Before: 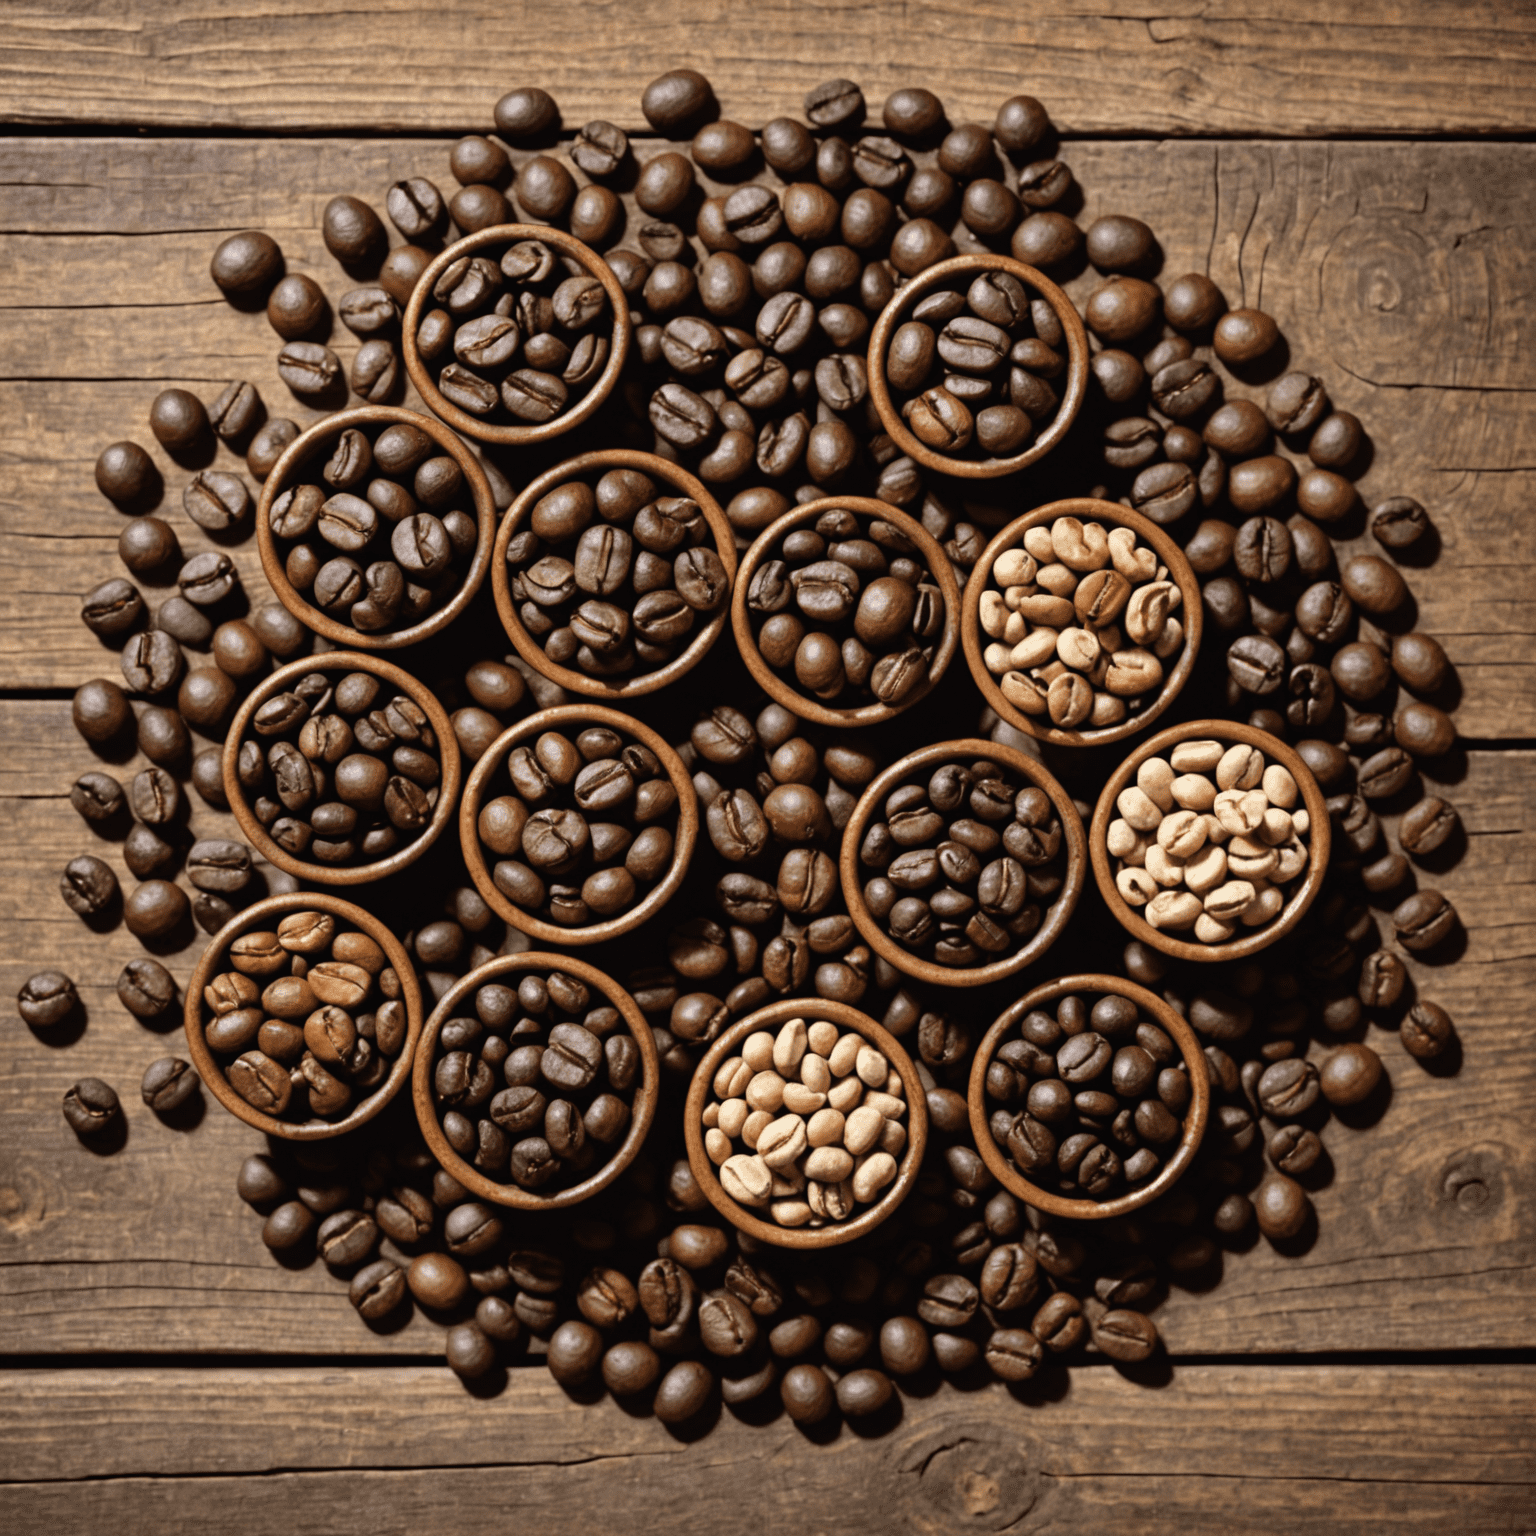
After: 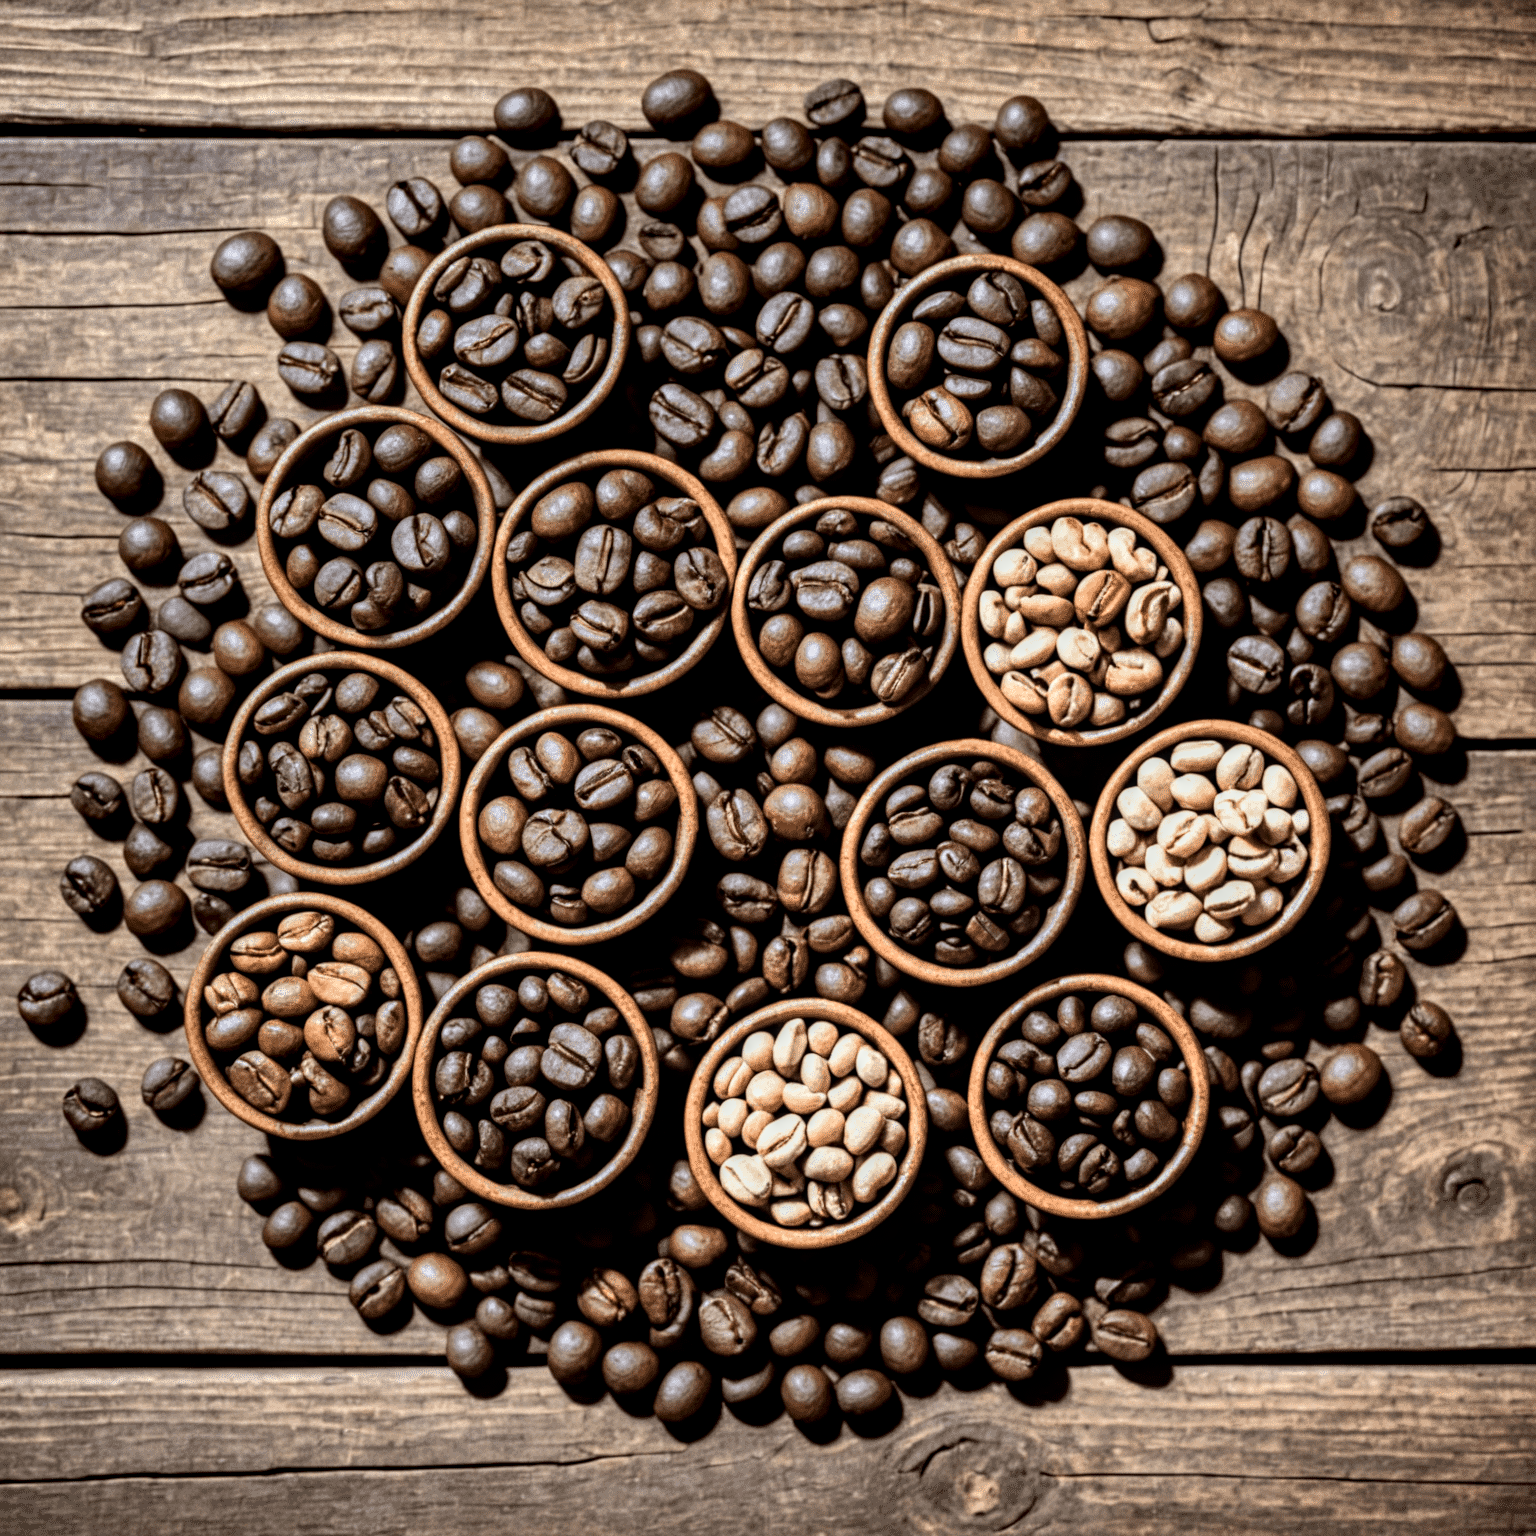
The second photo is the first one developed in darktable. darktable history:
local contrast: highlights 20%, detail 150%
white balance: red 0.924, blue 1.095
color zones: curves: ch0 [(0.018, 0.548) (0.197, 0.654) (0.425, 0.447) (0.605, 0.658) (0.732, 0.579)]; ch1 [(0.105, 0.531) (0.224, 0.531) (0.386, 0.39) (0.618, 0.456) (0.732, 0.456) (0.956, 0.421)]; ch2 [(0.039, 0.583) (0.215, 0.465) (0.399, 0.544) (0.465, 0.548) (0.614, 0.447) (0.724, 0.43) (0.882, 0.623) (0.956, 0.632)]
shadows and highlights: radius 264.75, soften with gaussian
